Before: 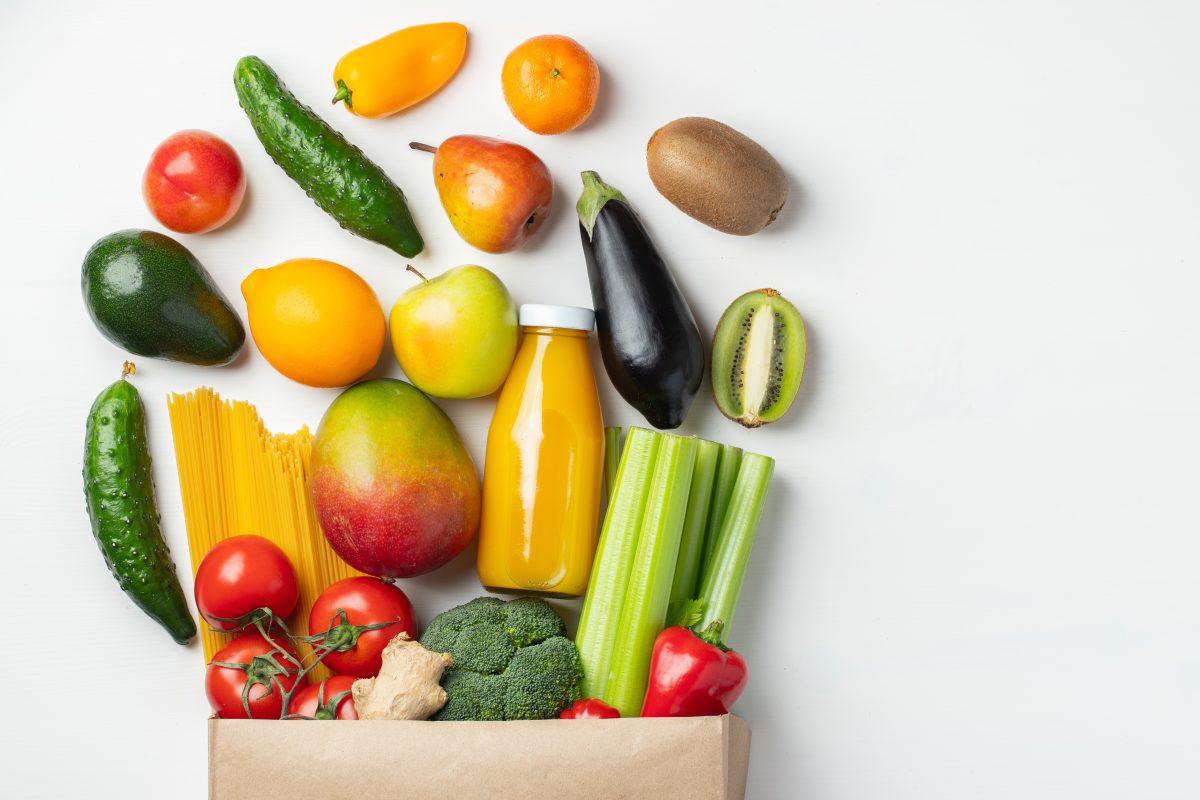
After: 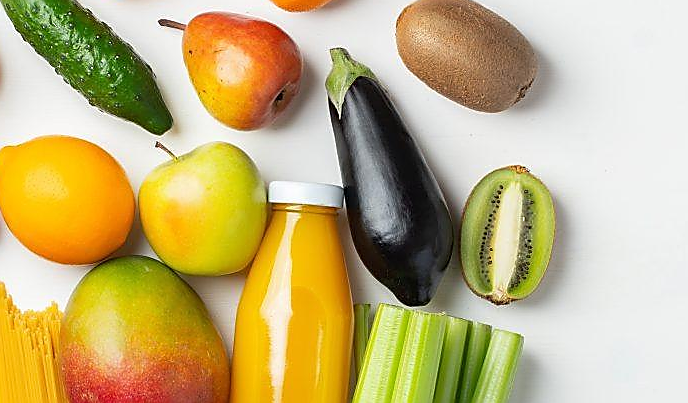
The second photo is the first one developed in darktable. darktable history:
crop: left 20.962%, top 15.423%, right 21.701%, bottom 34.081%
sharpen: radius 1.407, amount 1.236, threshold 0.74
